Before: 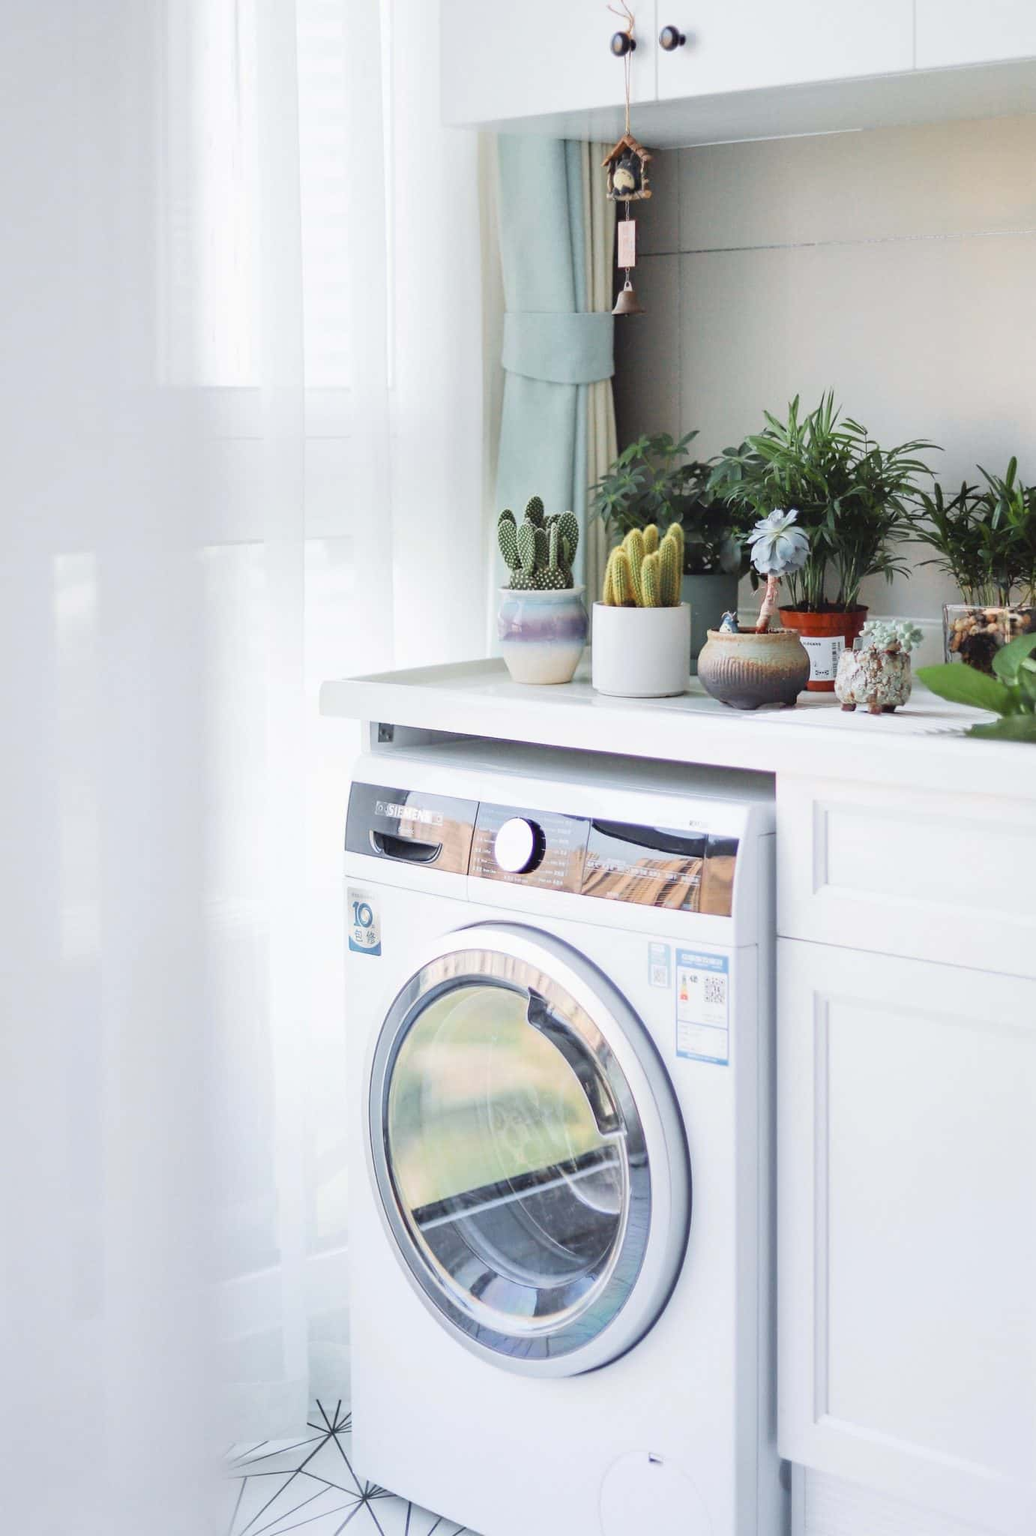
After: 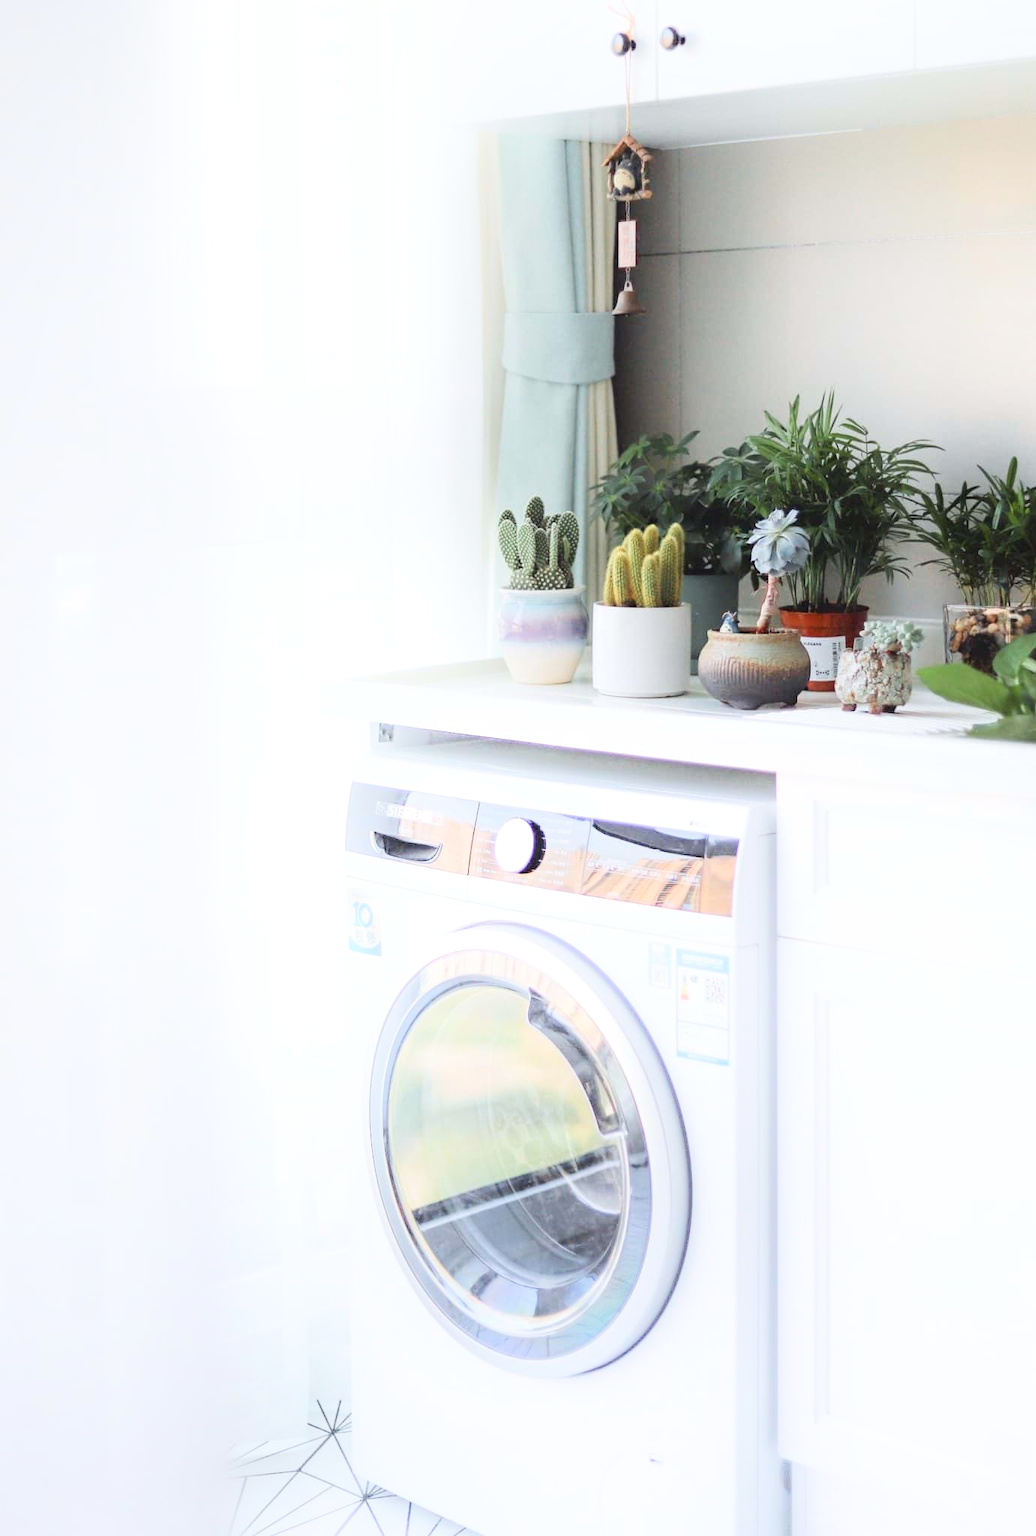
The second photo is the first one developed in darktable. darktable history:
exposure: exposure 0.161 EV, compensate highlight preservation false
shadows and highlights: shadows -40.15, highlights 62.88, soften with gaussian
